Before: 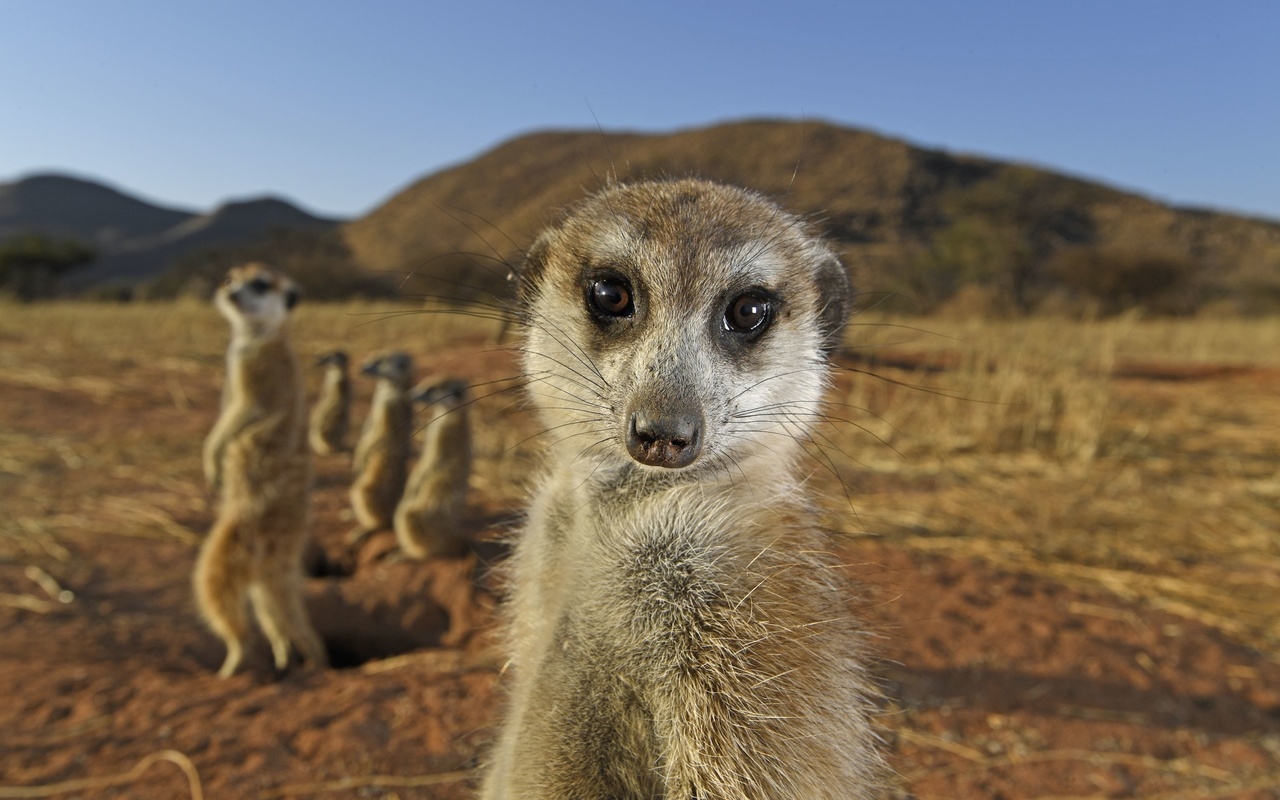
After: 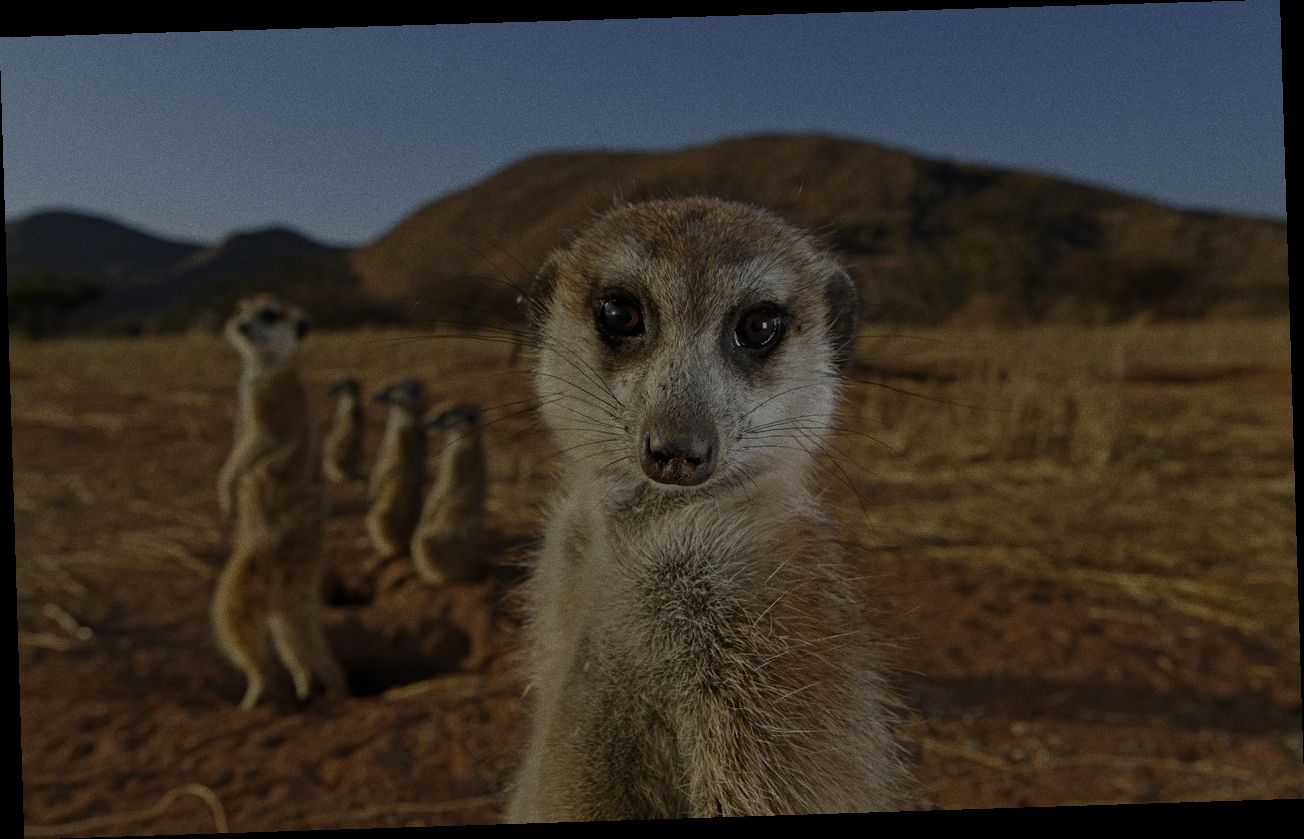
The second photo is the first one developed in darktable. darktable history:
rotate and perspective: rotation -1.77°, lens shift (horizontal) 0.004, automatic cropping off
exposure: exposure -2.002 EV, compensate highlight preservation false
grain: on, module defaults
